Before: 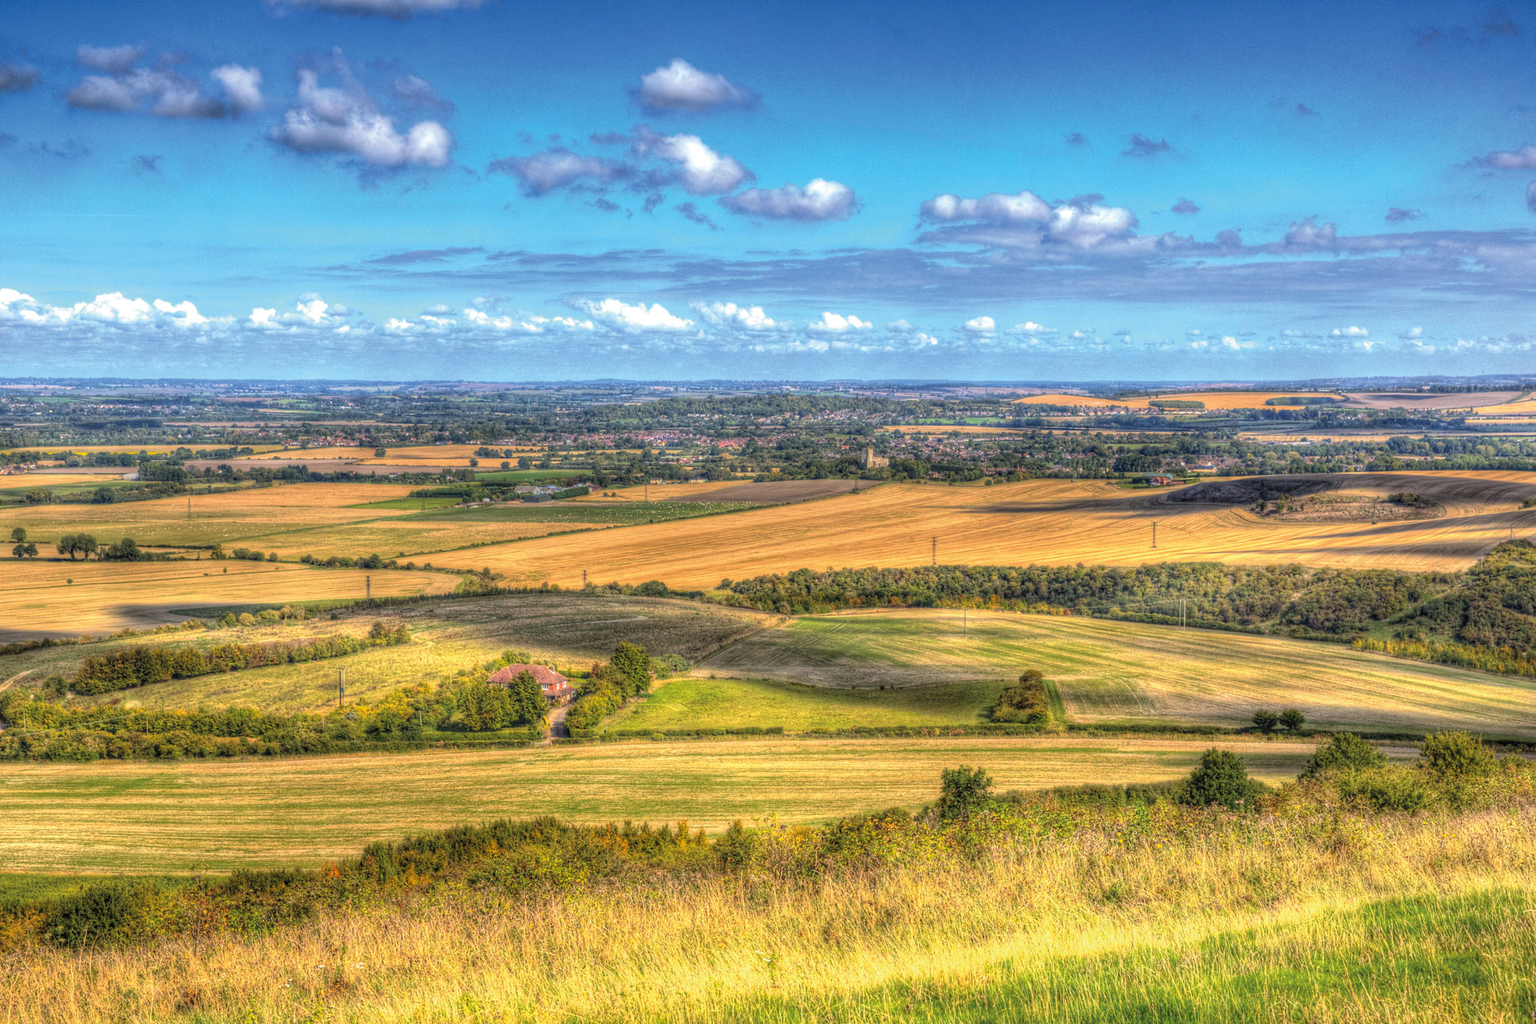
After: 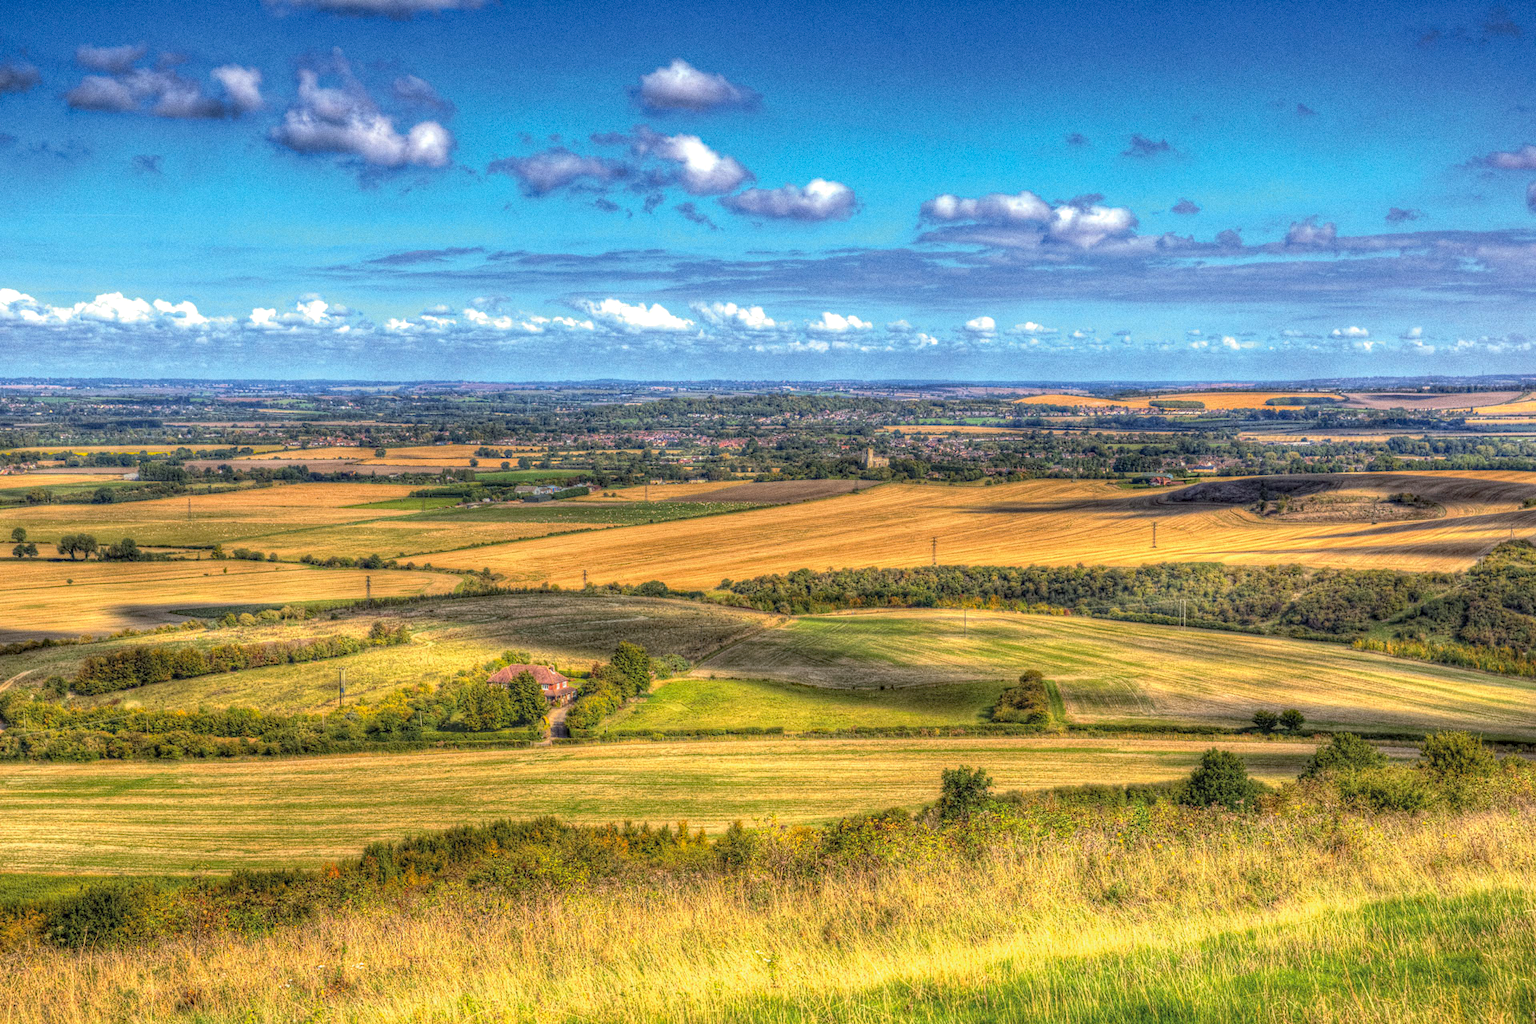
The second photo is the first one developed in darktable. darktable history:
haze removal: strength 0.29, distance 0.25, compatibility mode true, adaptive false
grain: coarseness 0.09 ISO
